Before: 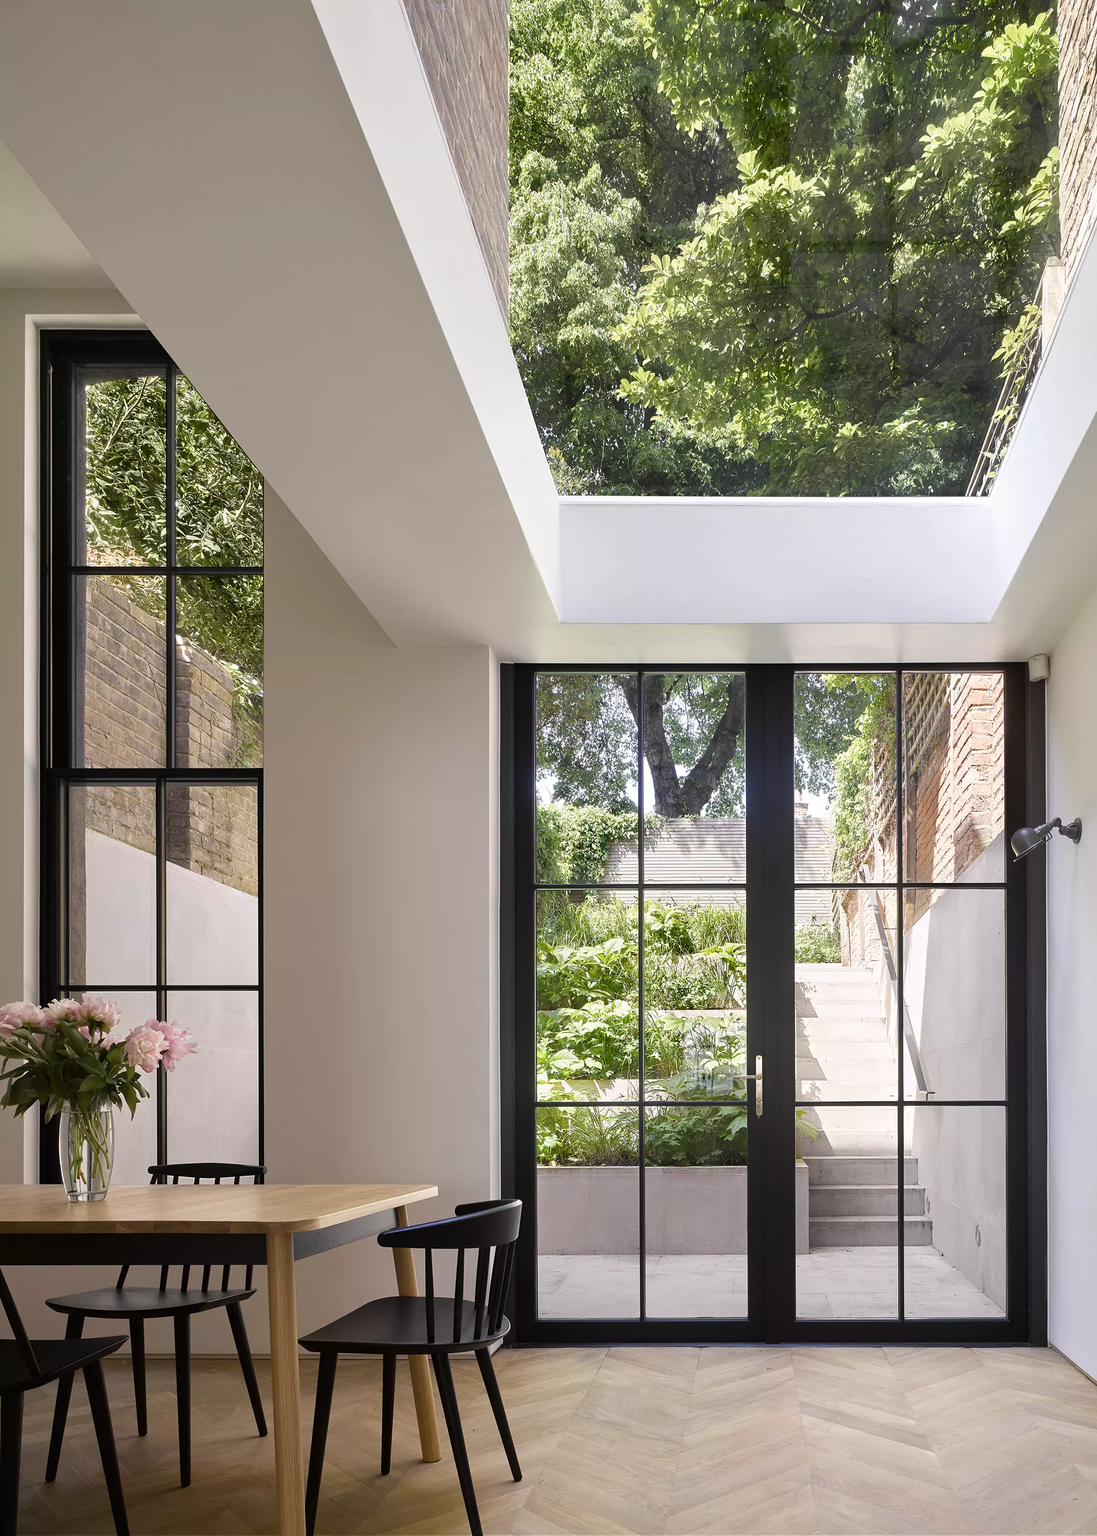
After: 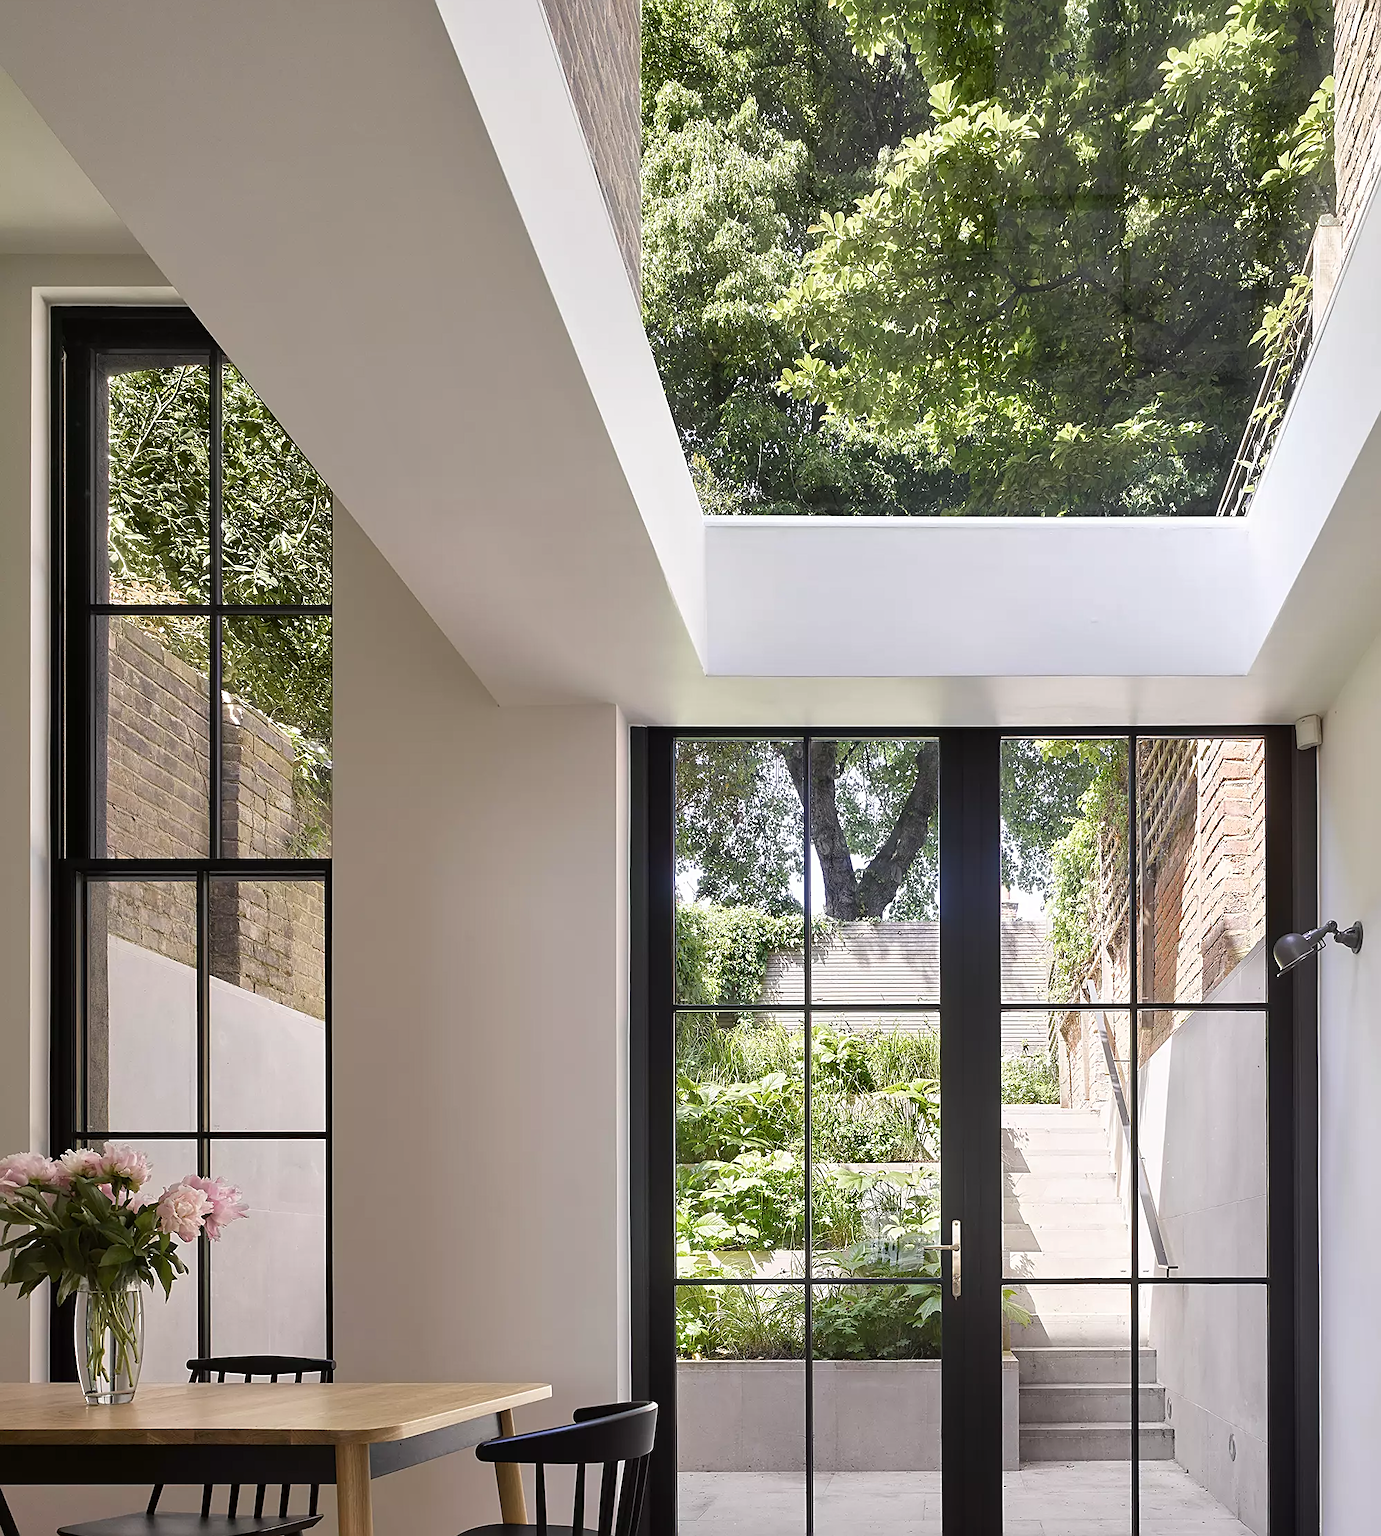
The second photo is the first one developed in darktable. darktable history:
shadows and highlights: shadows 37.27, highlights -28.18, soften with gaussian
sharpen: on, module defaults
crop and rotate: top 5.667%, bottom 14.937%
